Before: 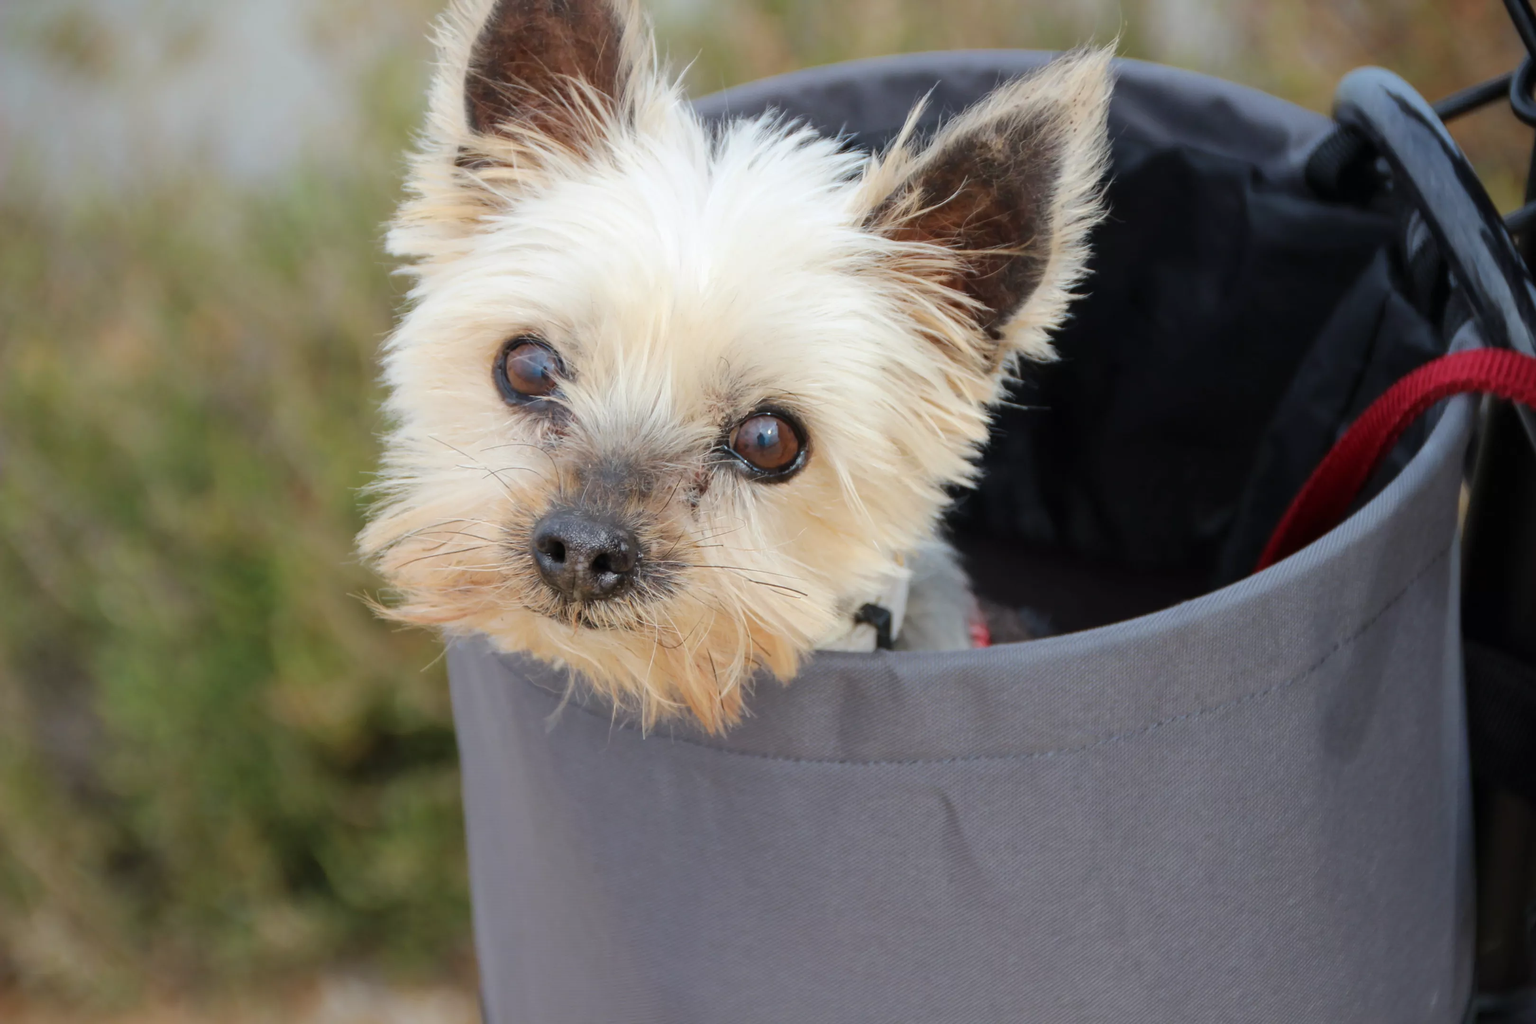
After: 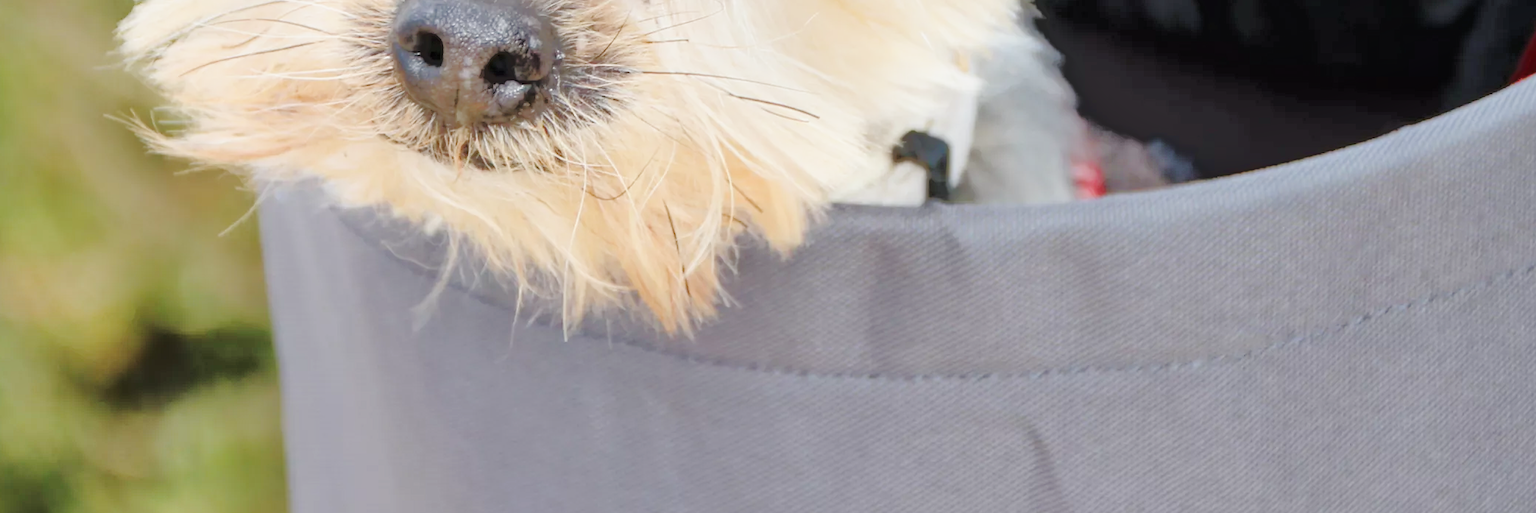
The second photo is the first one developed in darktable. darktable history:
crop: left 18.21%, top 50.752%, right 17.351%, bottom 16.897%
tone equalizer: -7 EV -0.658 EV, -6 EV 1.04 EV, -5 EV -0.428 EV, -4 EV 0.465 EV, -3 EV 0.434 EV, -2 EV 0.161 EV, -1 EV -0.156 EV, +0 EV -0.397 EV
base curve: curves: ch0 [(0, 0) (0.025, 0.046) (0.112, 0.277) (0.467, 0.74) (0.814, 0.929) (1, 0.942)], preserve colors none
